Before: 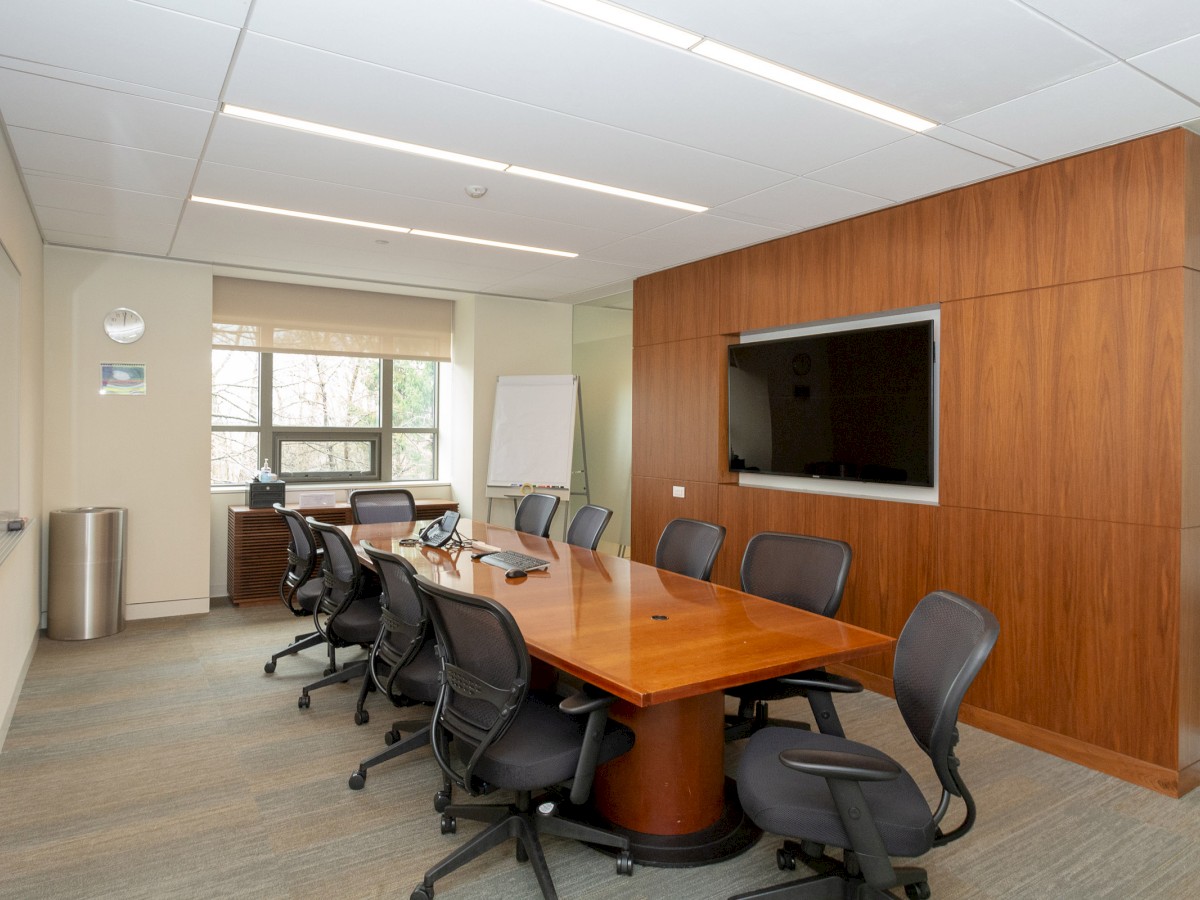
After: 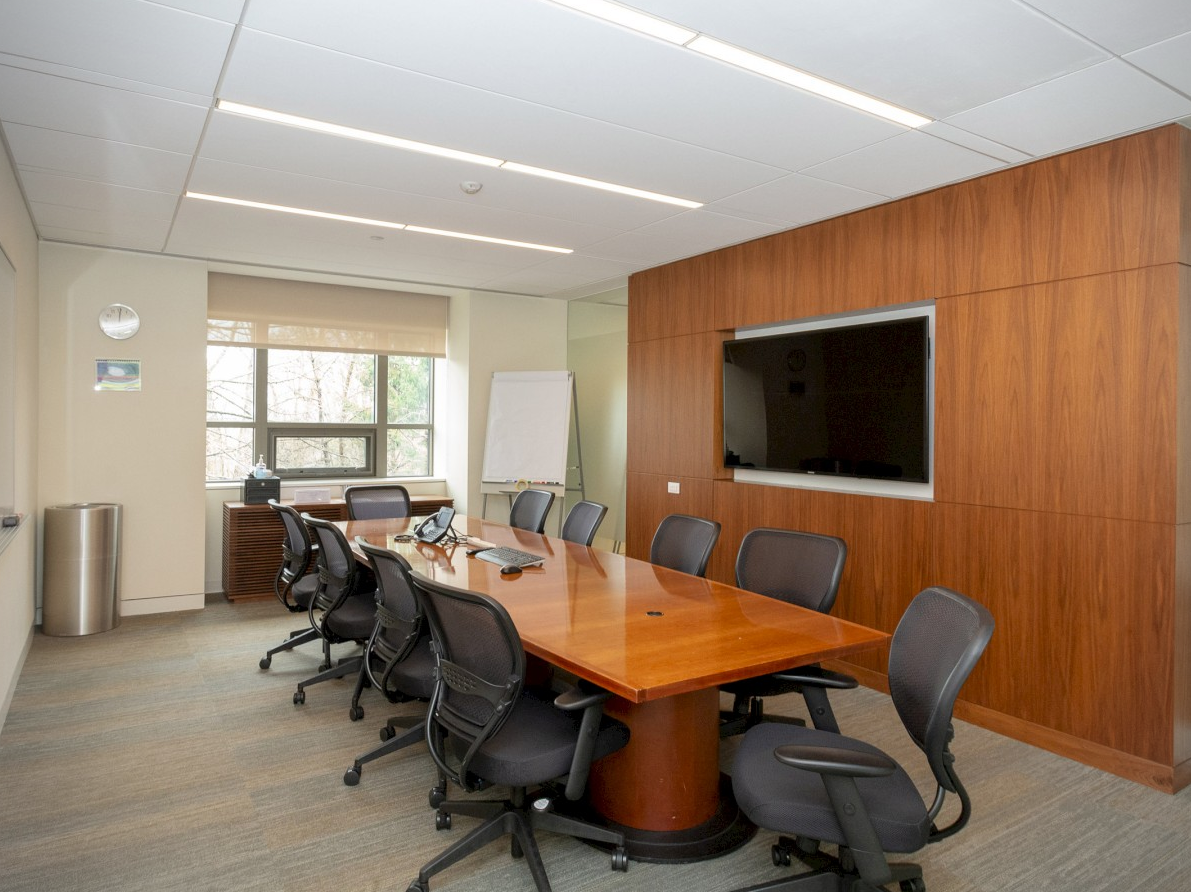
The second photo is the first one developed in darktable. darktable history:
crop: left 0.434%, top 0.485%, right 0.244%, bottom 0.386%
vignetting: fall-off start 91.19%
